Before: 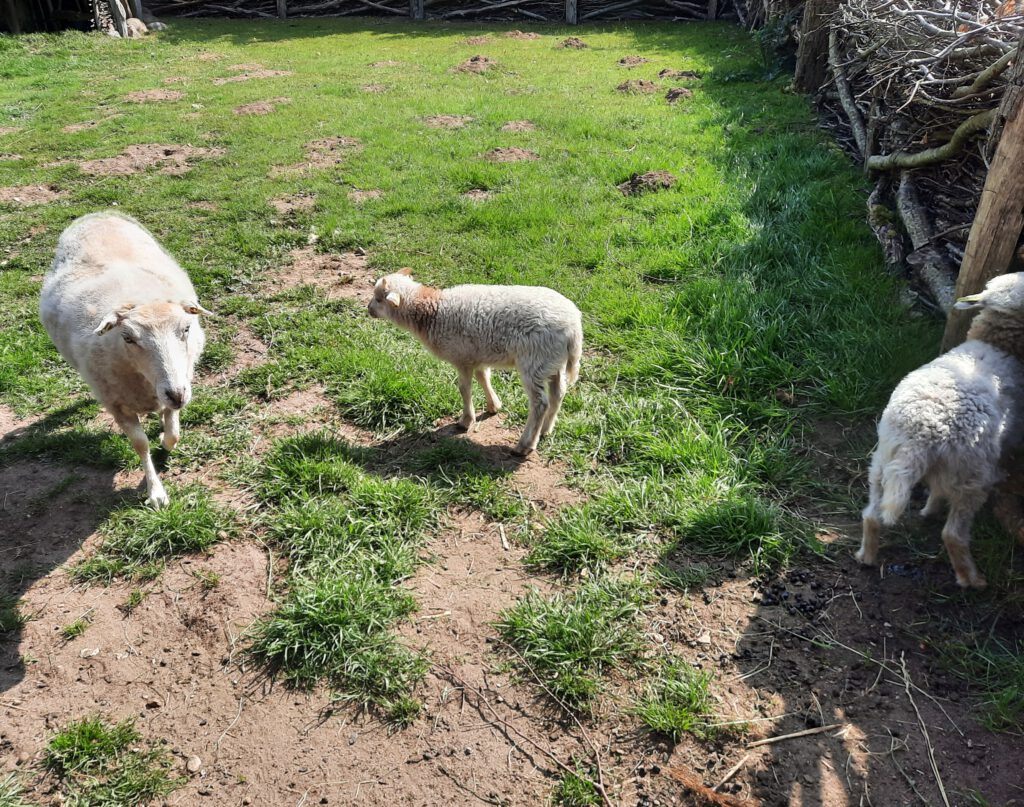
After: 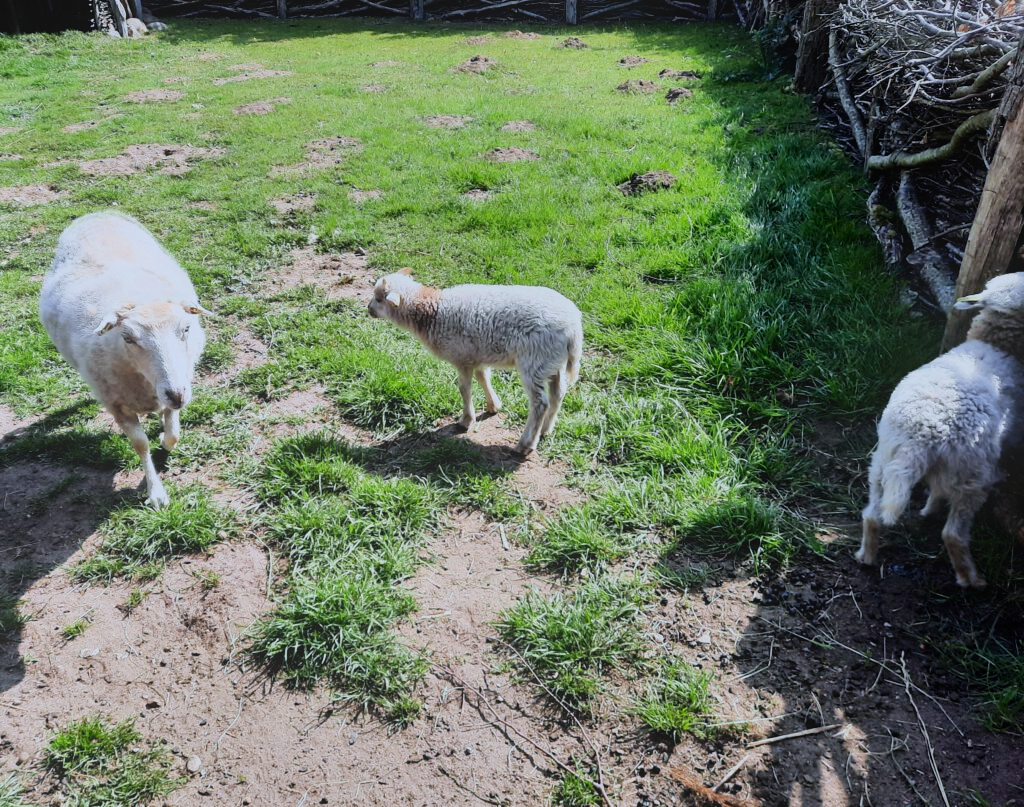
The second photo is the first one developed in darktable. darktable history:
contrast brightness saturation: contrast 0.15, brightness -0.01, saturation 0.1
filmic rgb: black relative exposure -7.32 EV, white relative exposure 5.09 EV, hardness 3.2
white balance: red 0.926, green 1.003, blue 1.133
bloom: threshold 82.5%, strength 16.25%
